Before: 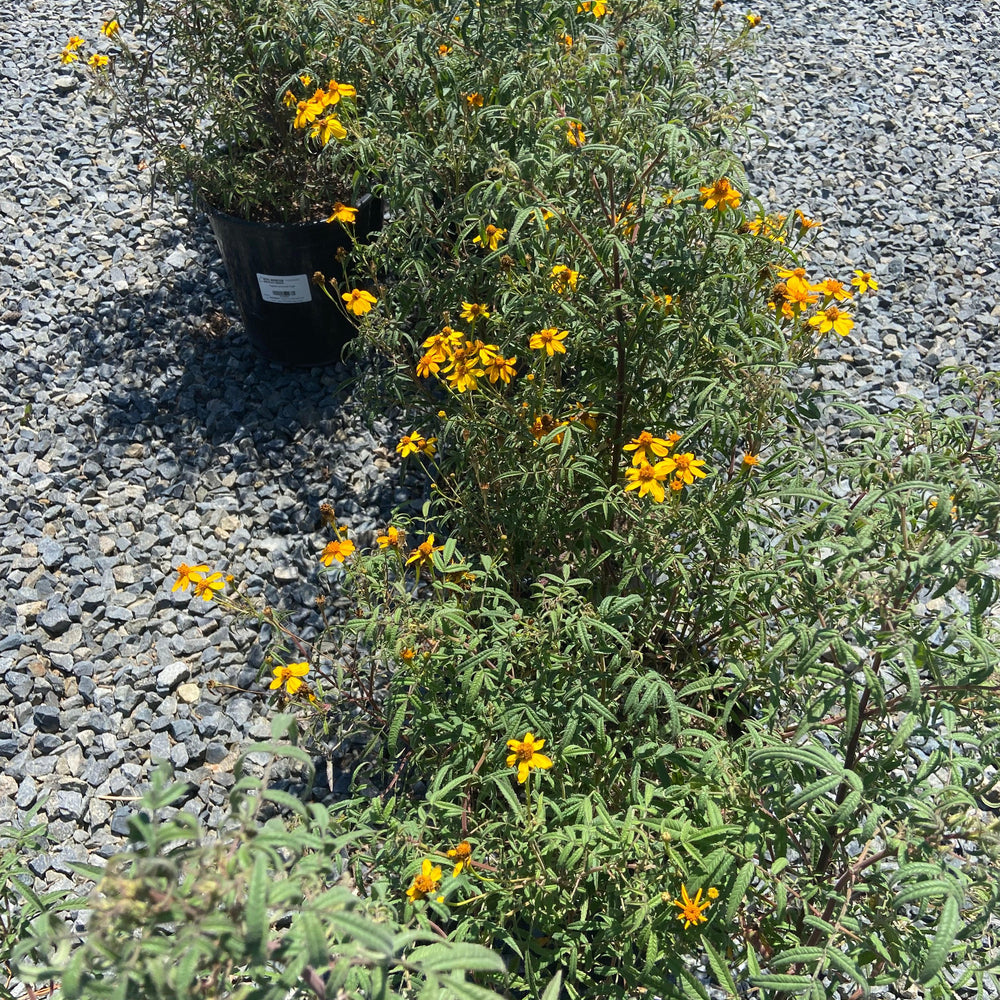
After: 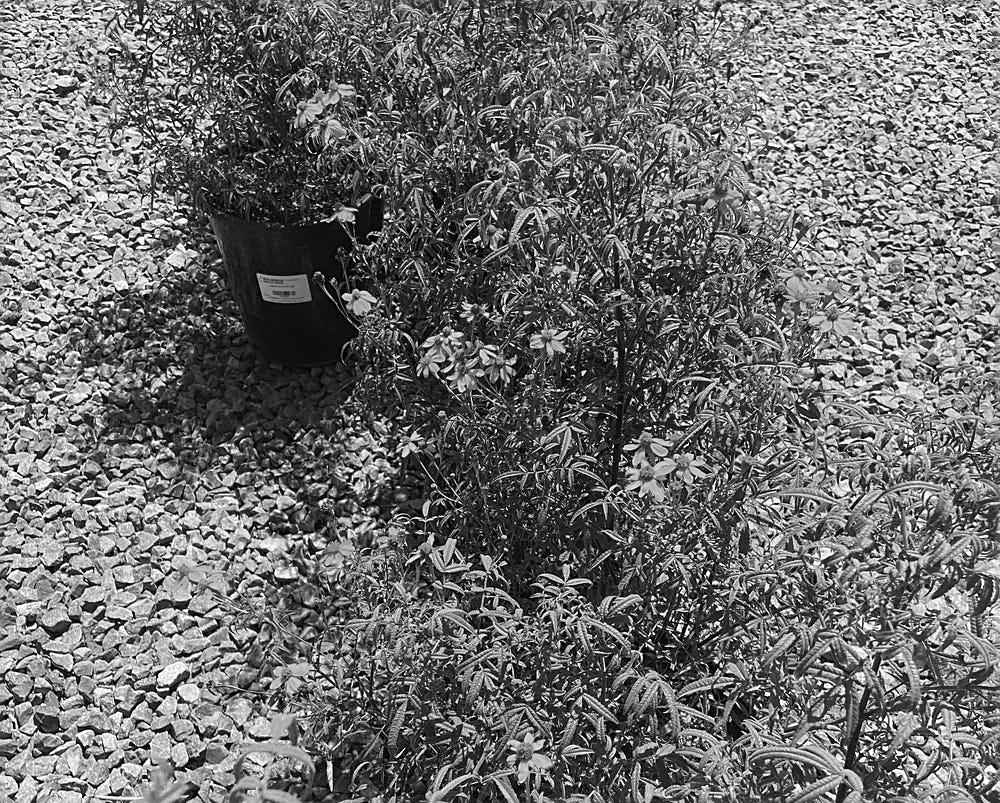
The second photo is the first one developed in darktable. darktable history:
sharpen: on, module defaults
local contrast: highlights 105%, shadows 100%, detail 119%, midtone range 0.2
crop: bottom 19.682%
contrast brightness saturation: contrast -0.052, saturation -0.418
color calibration: output gray [0.18, 0.41, 0.41, 0], illuminant as shot in camera, x 0.358, y 0.373, temperature 4628.91 K
